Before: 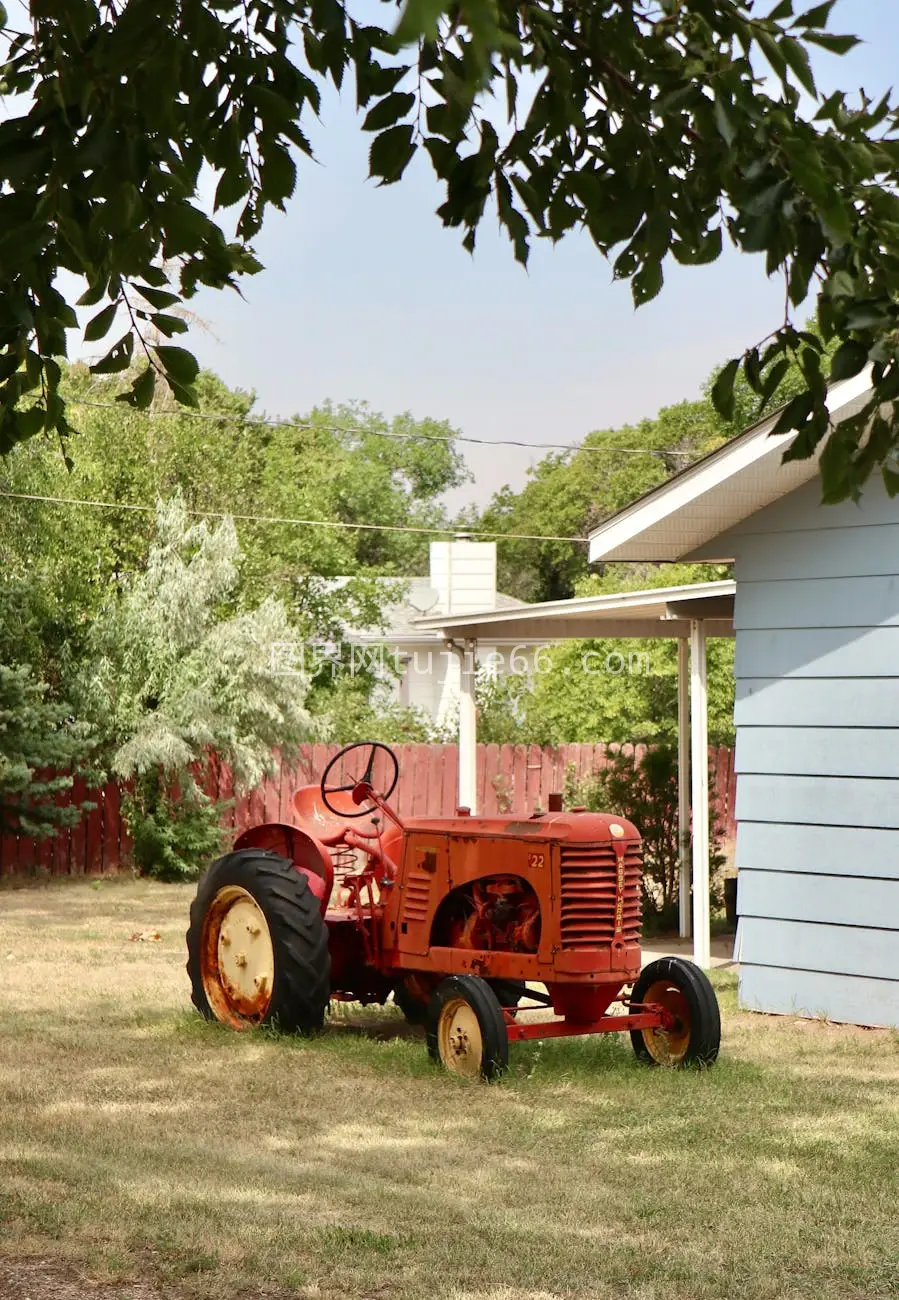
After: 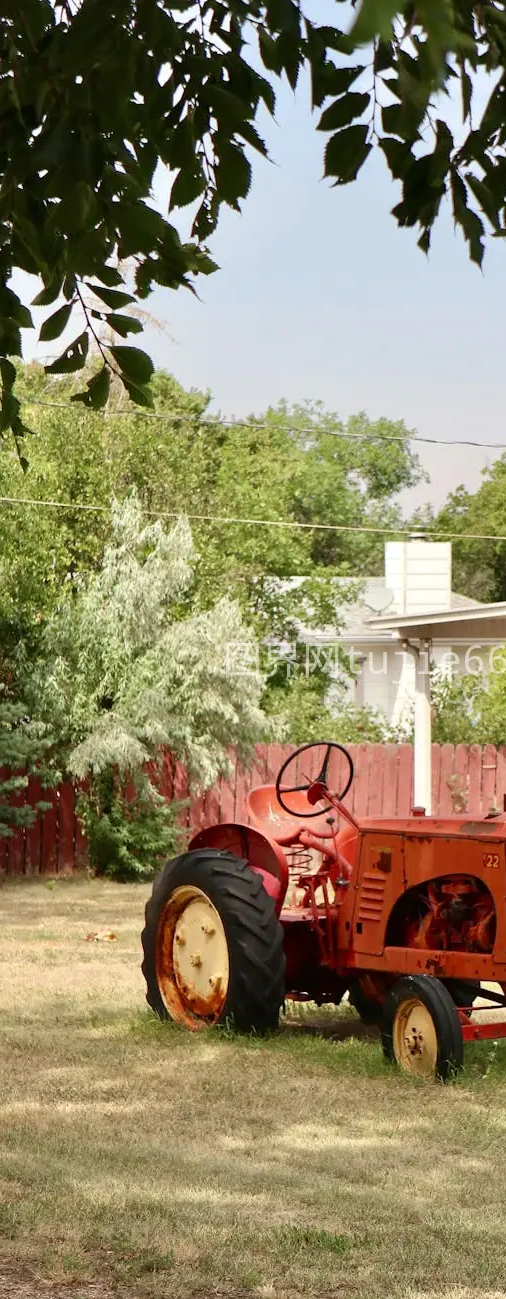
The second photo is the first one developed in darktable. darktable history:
crop: left 5.114%, right 38.589%
exposure: compensate highlight preservation false
